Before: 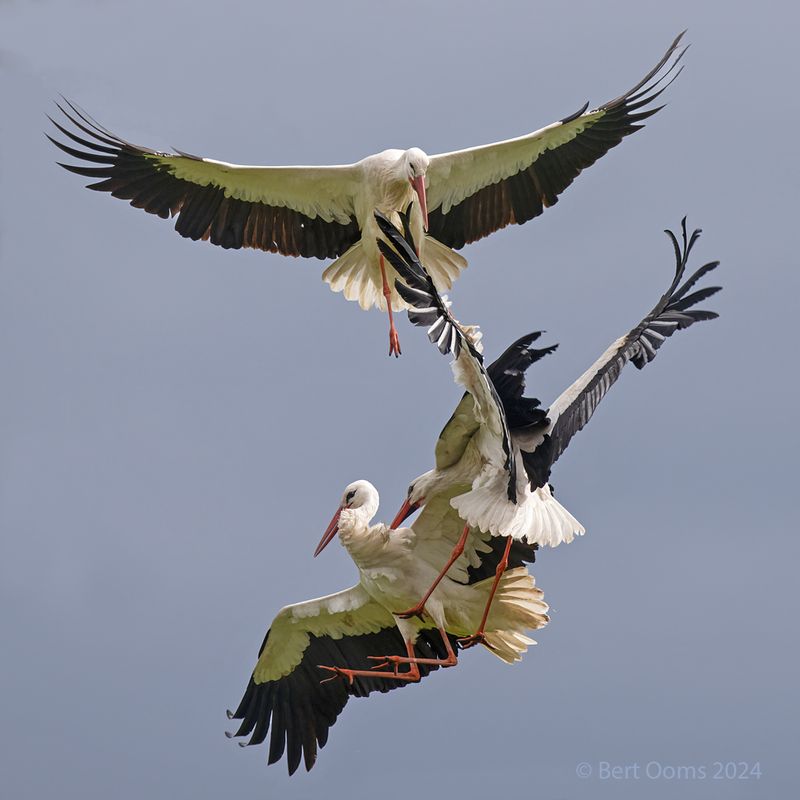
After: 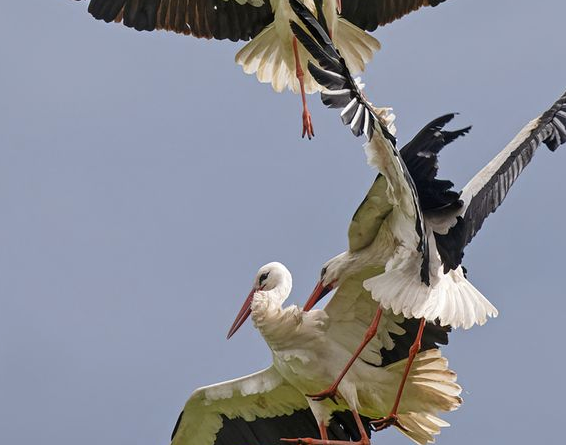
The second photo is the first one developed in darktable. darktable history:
color zones: curves: ch0 [(0.068, 0.464) (0.25, 0.5) (0.48, 0.508) (0.75, 0.536) (0.886, 0.476) (0.967, 0.456)]; ch1 [(0.066, 0.456) (0.25, 0.5) (0.616, 0.508) (0.746, 0.56) (0.934, 0.444)]
crop: left 10.908%, top 27.252%, right 18.275%, bottom 17.11%
